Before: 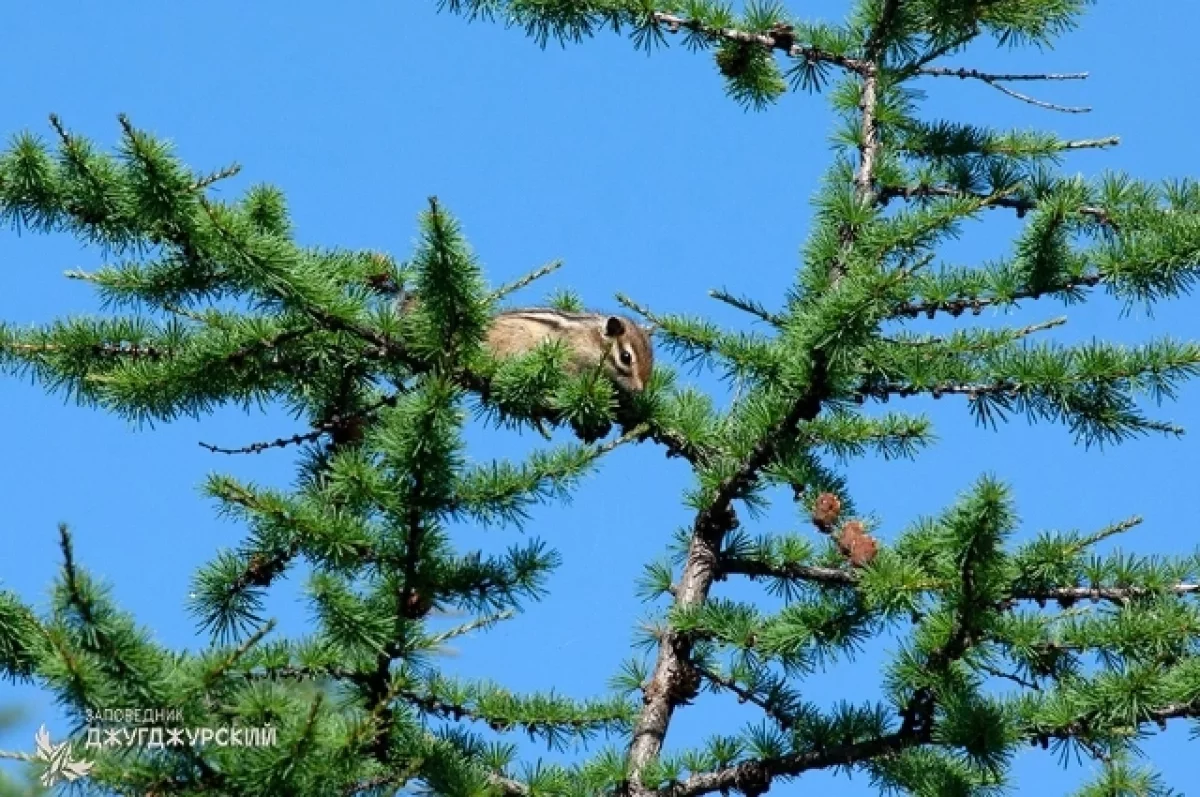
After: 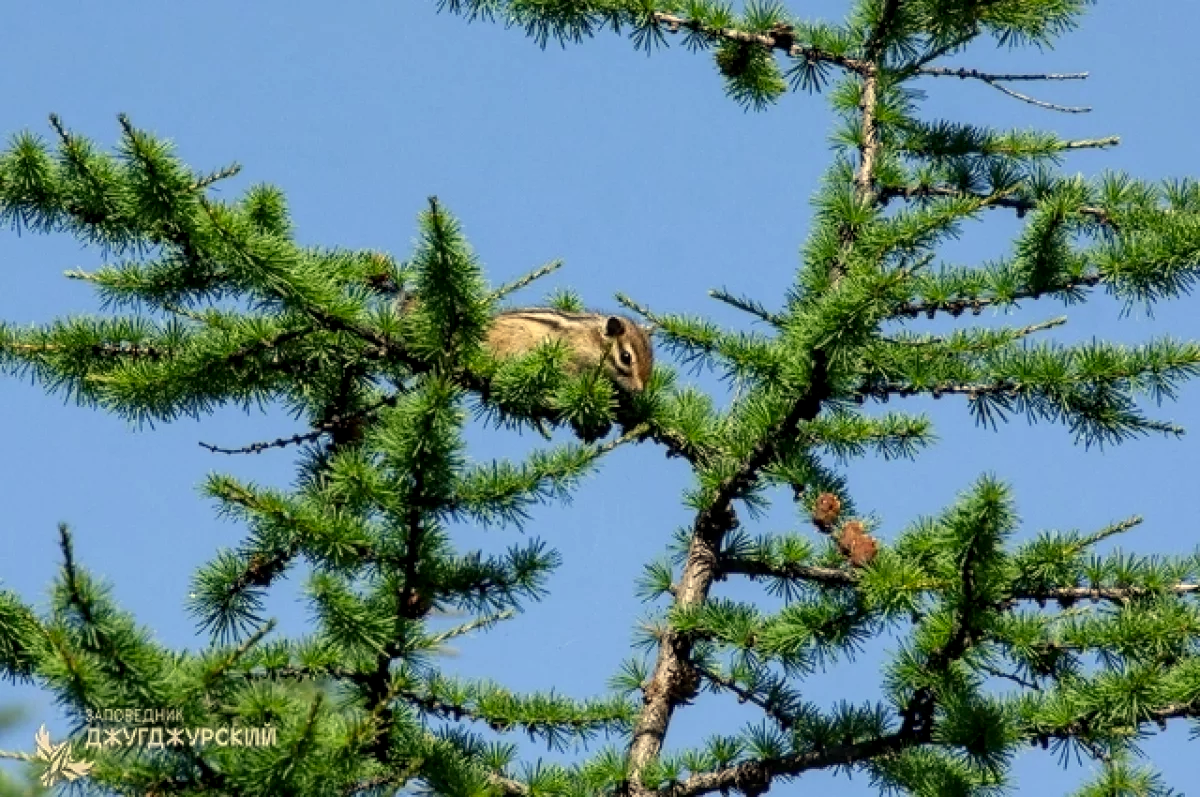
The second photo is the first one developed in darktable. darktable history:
color correction: highlights a* 2.72, highlights b* 22.8
local contrast: on, module defaults
